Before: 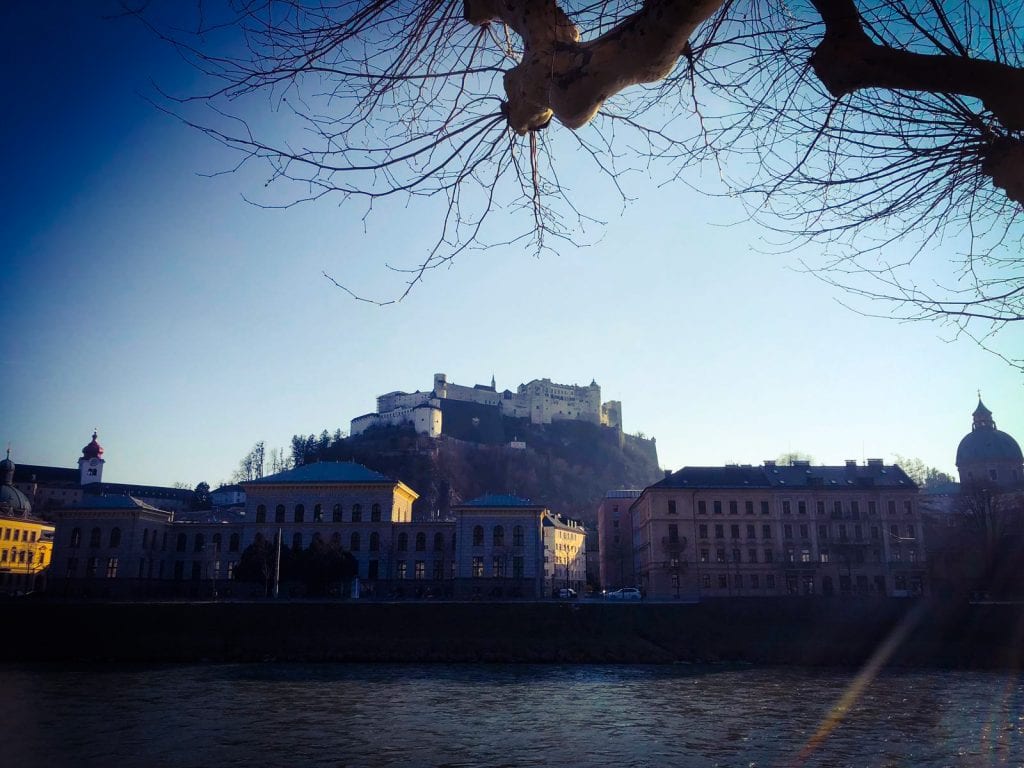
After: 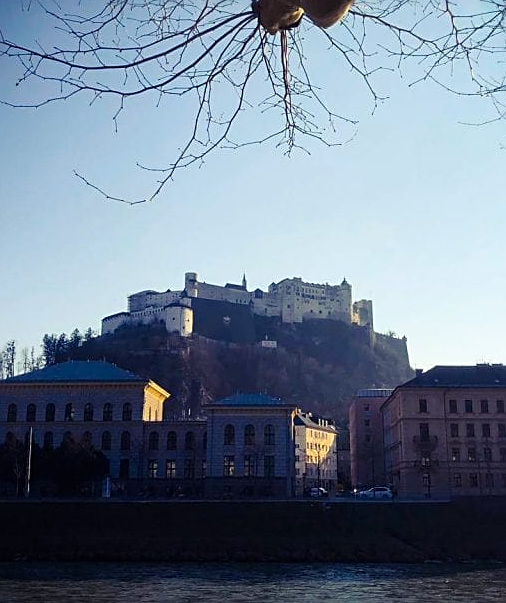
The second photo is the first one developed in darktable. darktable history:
sharpen: on, module defaults
crop and rotate: angle 0.02°, left 24.353%, top 13.219%, right 26.156%, bottom 8.224%
